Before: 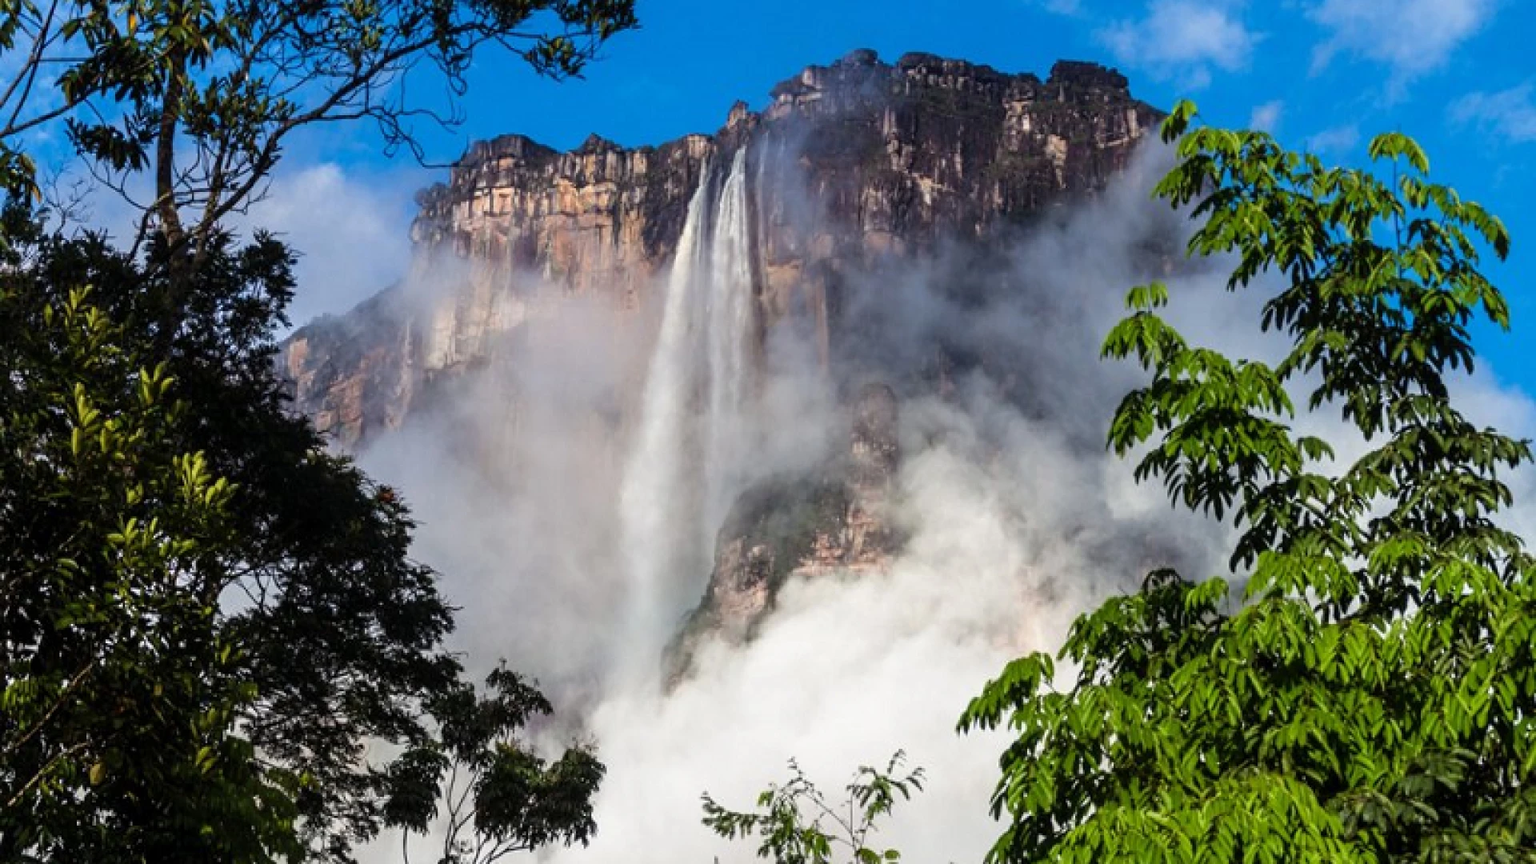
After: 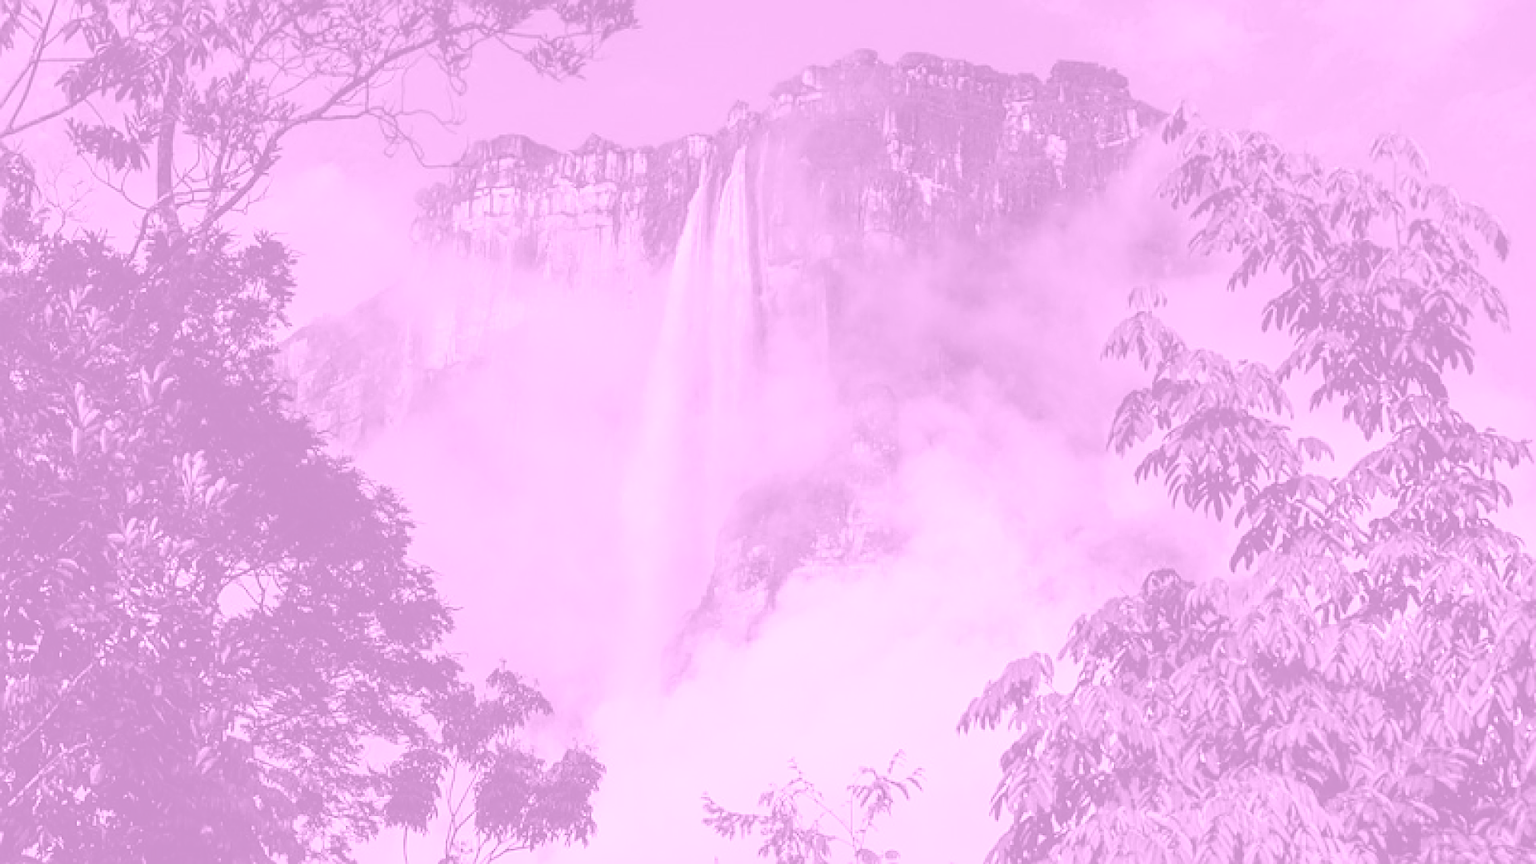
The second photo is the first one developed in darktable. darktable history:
sharpen: on, module defaults
colorize: hue 331.2°, saturation 69%, source mix 30.28%, lightness 69.02%, version 1
